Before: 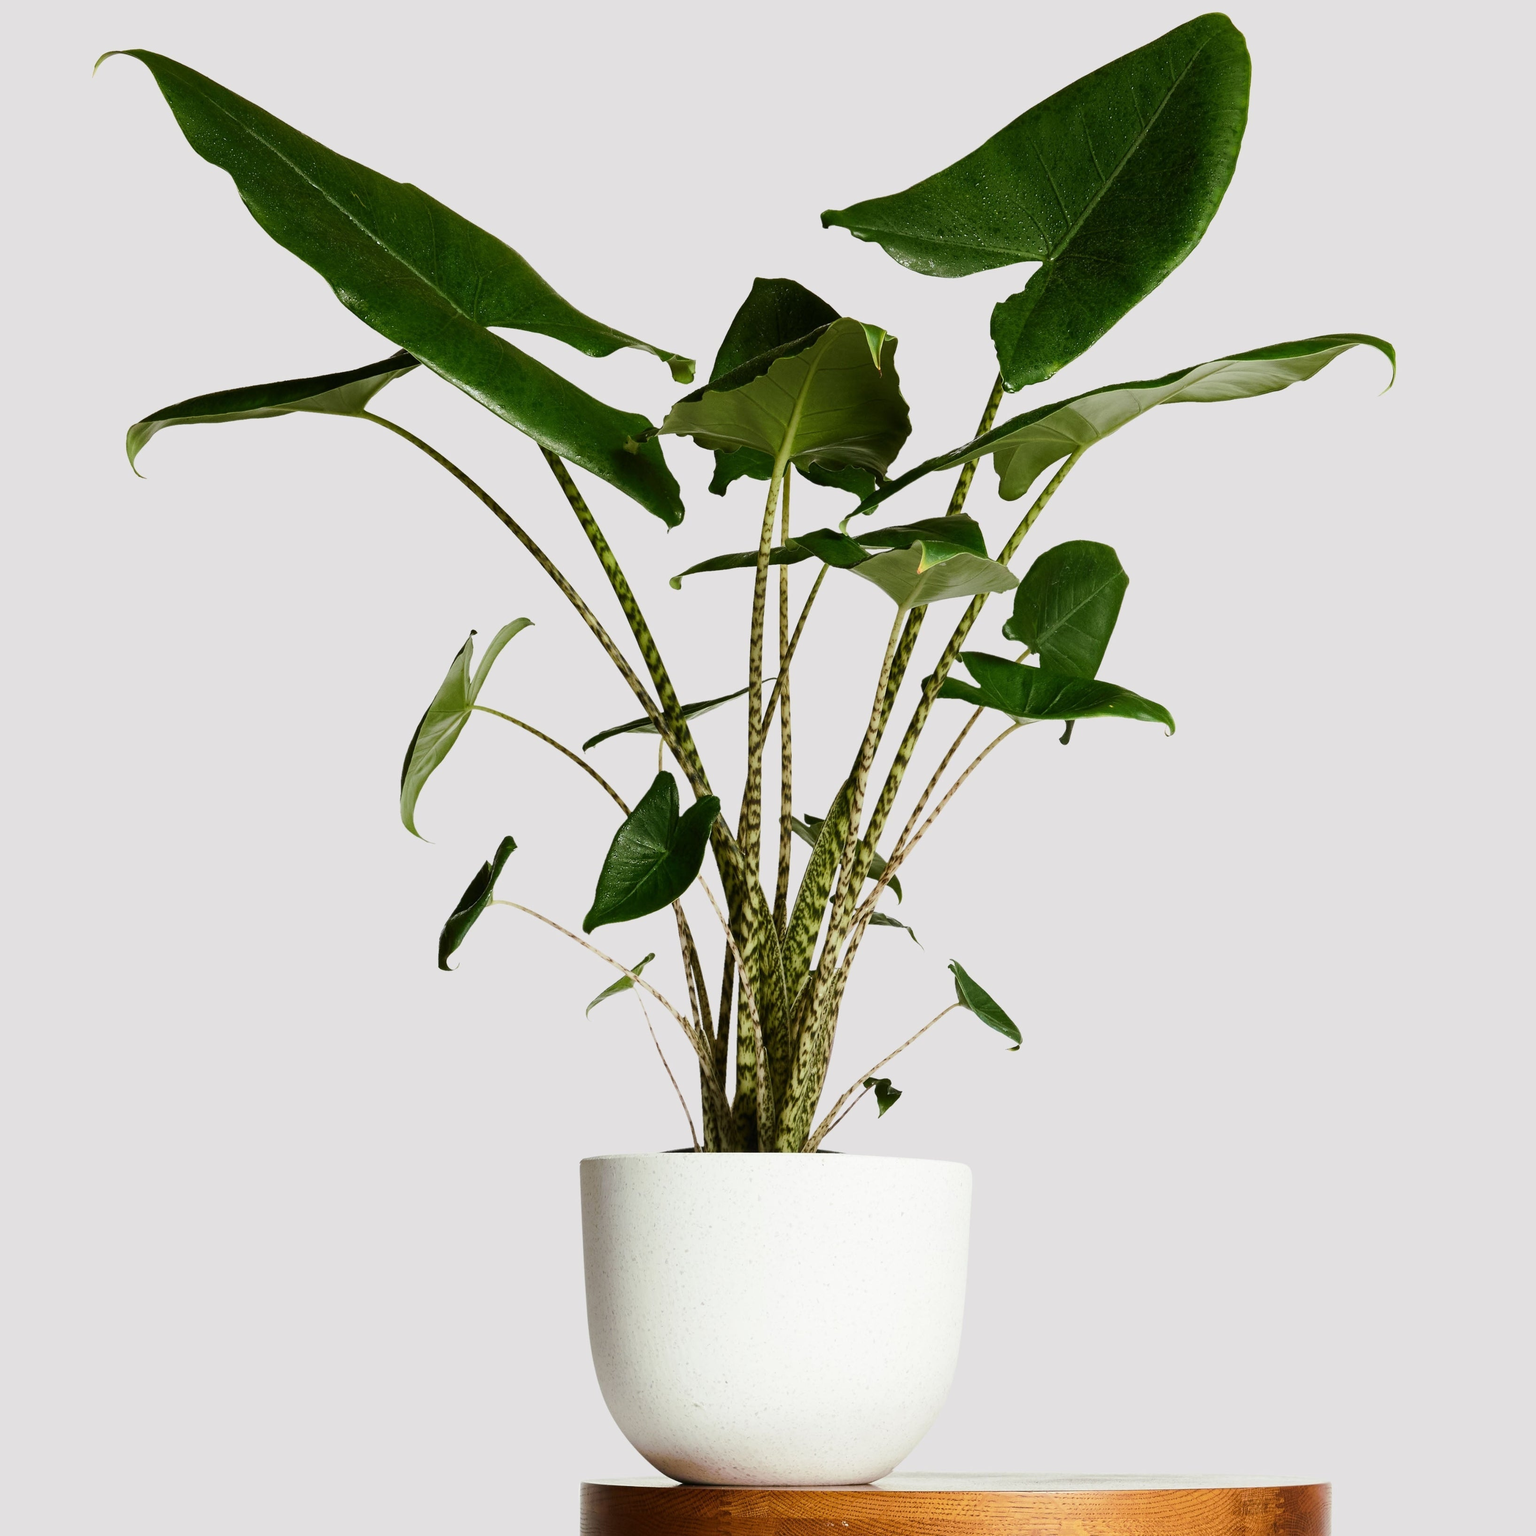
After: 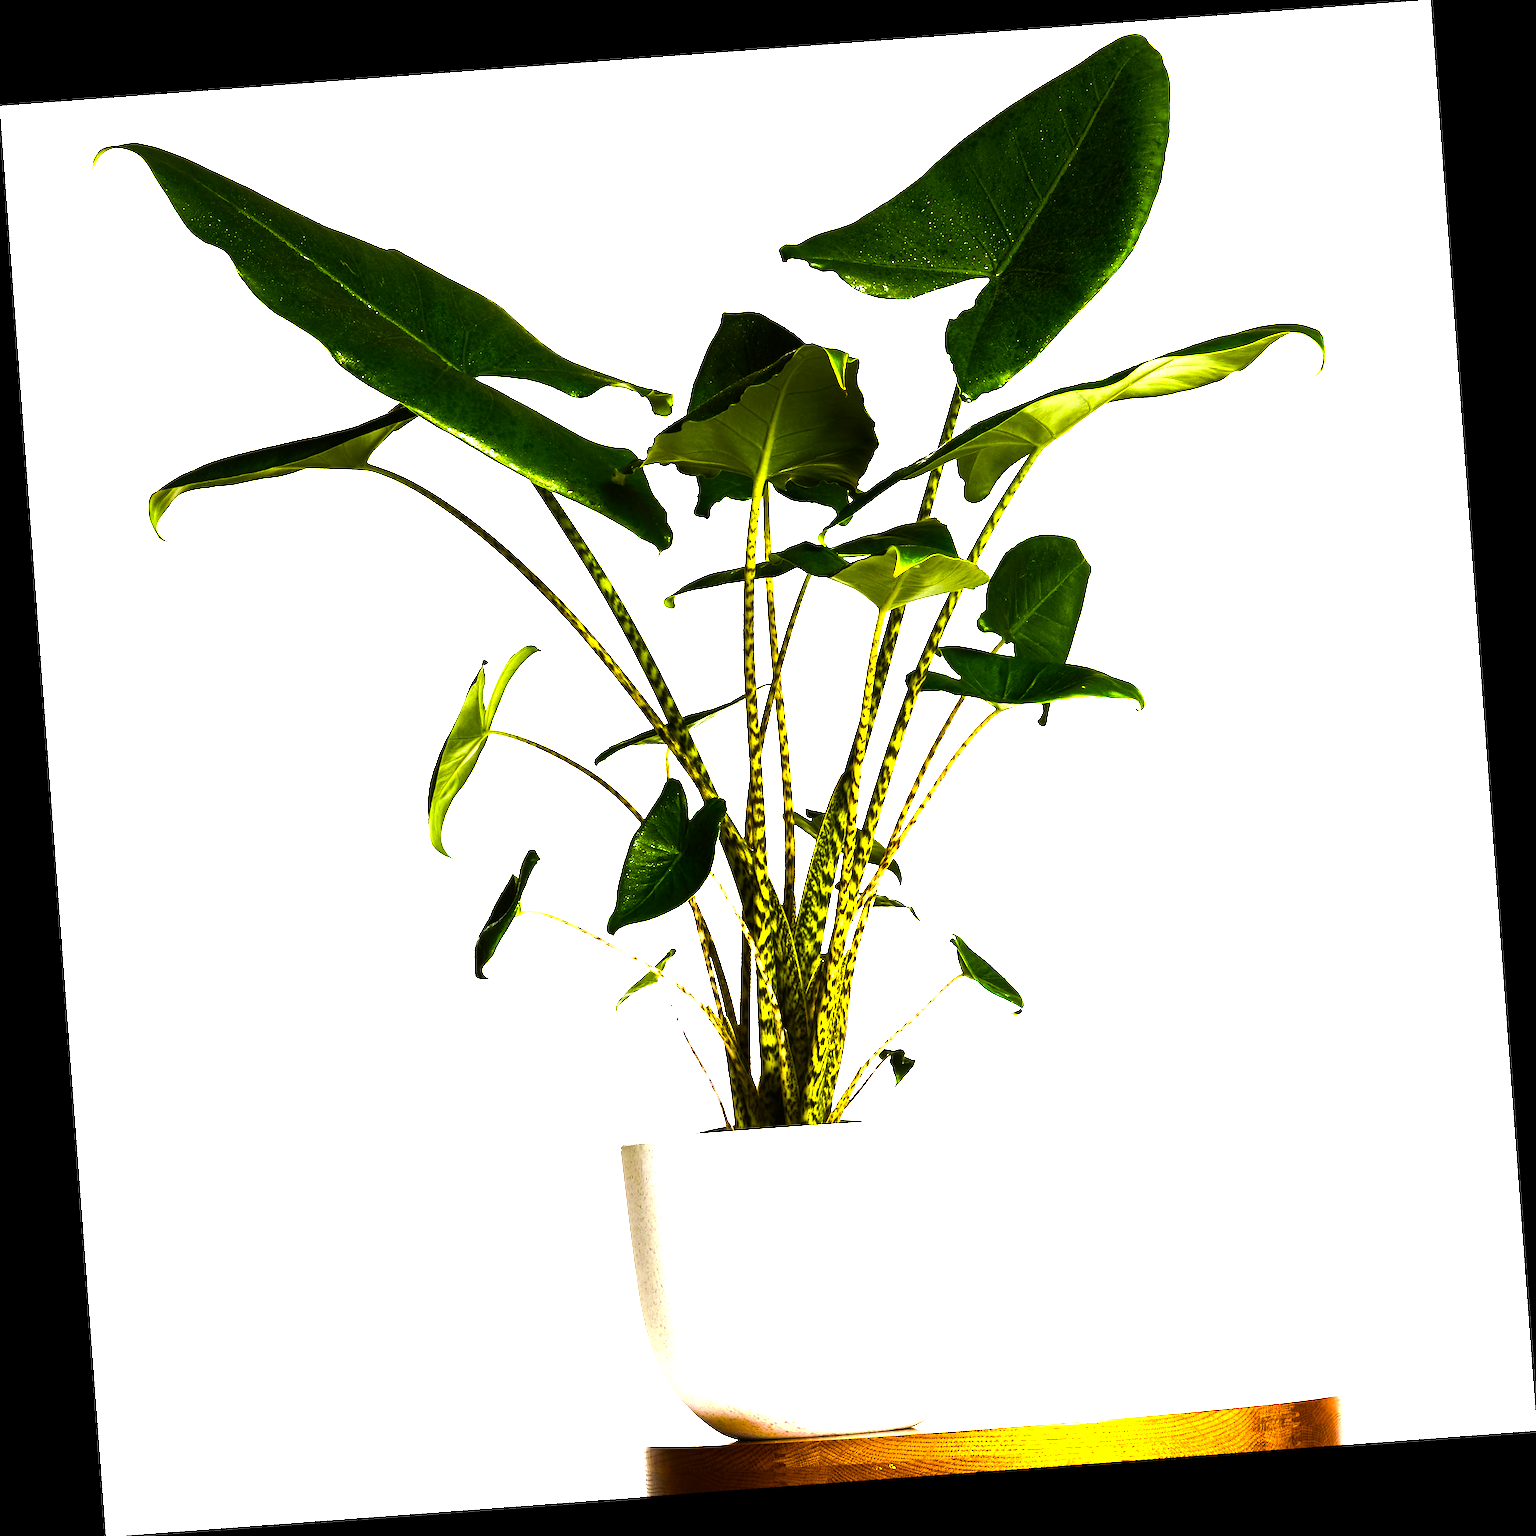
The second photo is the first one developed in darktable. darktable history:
white balance: red 1, blue 1
rotate and perspective: rotation -4.25°, automatic cropping off
color balance rgb: linear chroma grading › shadows -30%, linear chroma grading › global chroma 35%, perceptual saturation grading › global saturation 75%, perceptual saturation grading › shadows -30%, perceptual brilliance grading › highlights 75%, perceptual brilliance grading › shadows -30%, global vibrance 35%
tone equalizer: on, module defaults
